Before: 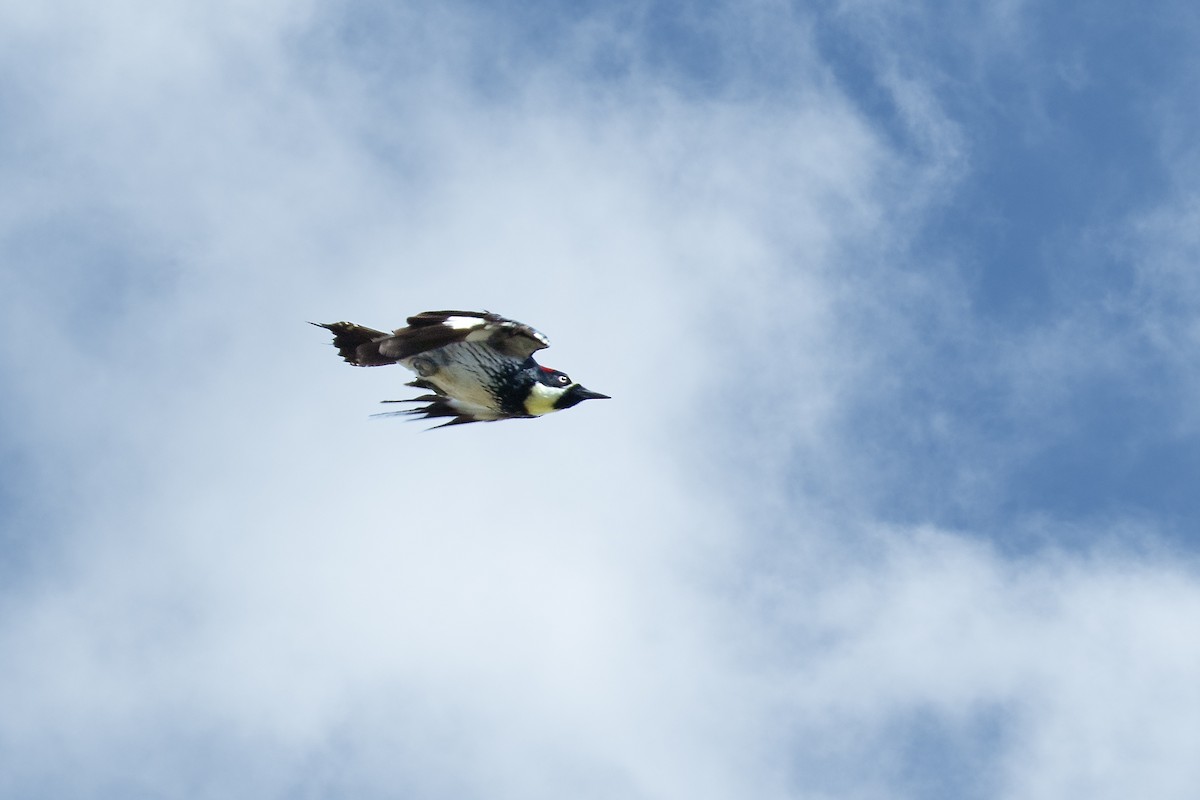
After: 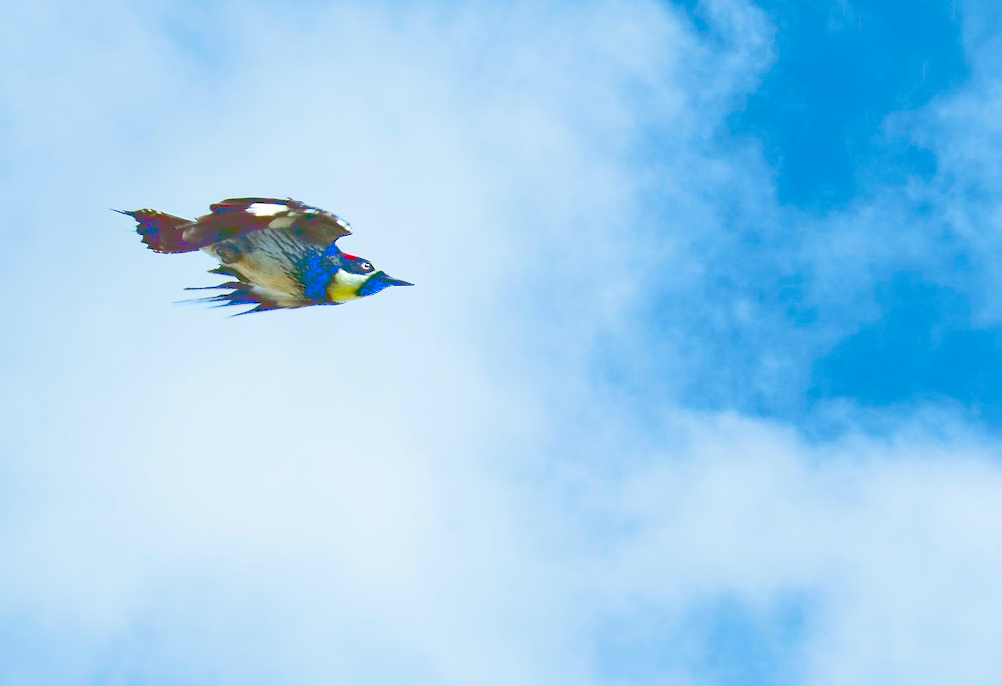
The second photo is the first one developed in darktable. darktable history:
crop: left 16.466%, top 14.129%
tone curve: curves: ch0 [(0, 0) (0.003, 0.319) (0.011, 0.319) (0.025, 0.319) (0.044, 0.323) (0.069, 0.324) (0.1, 0.328) (0.136, 0.329) (0.177, 0.337) (0.224, 0.351) (0.277, 0.373) (0.335, 0.413) (0.399, 0.458) (0.468, 0.533) (0.543, 0.617) (0.623, 0.71) (0.709, 0.783) (0.801, 0.849) (0.898, 0.911) (1, 1)], color space Lab, linked channels, preserve colors none
color balance rgb: perceptual saturation grading › global saturation 29.429%, global vibrance 20%
